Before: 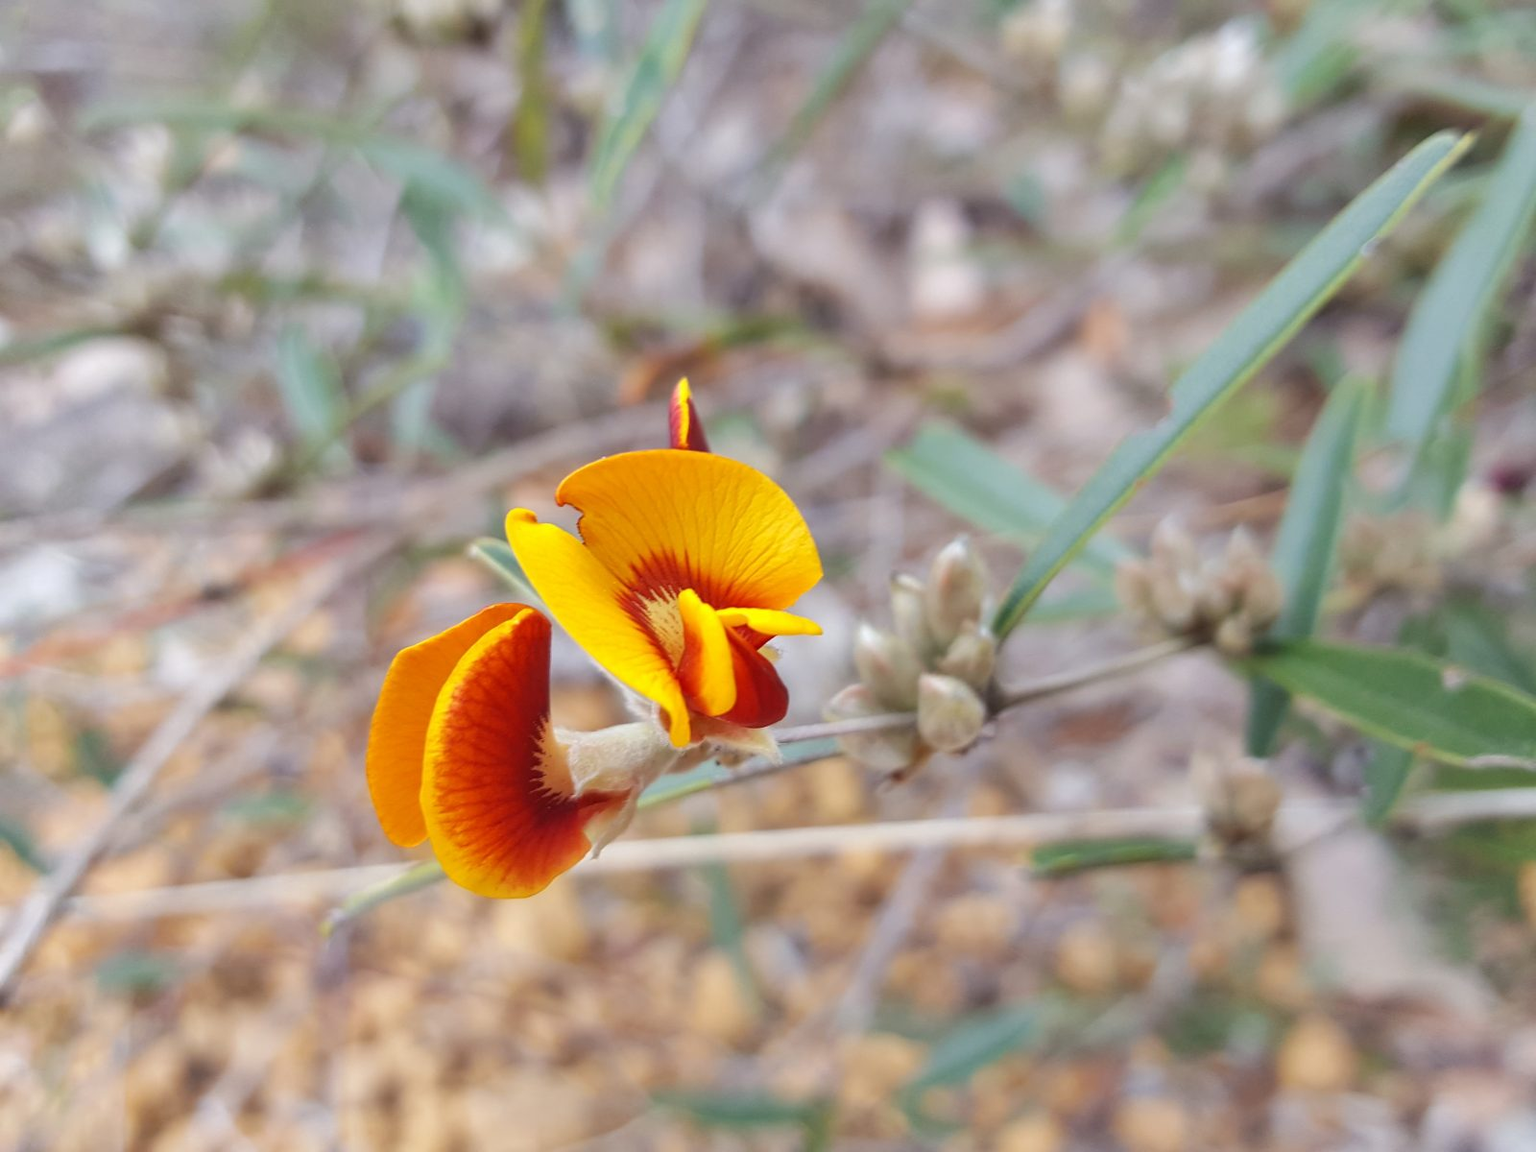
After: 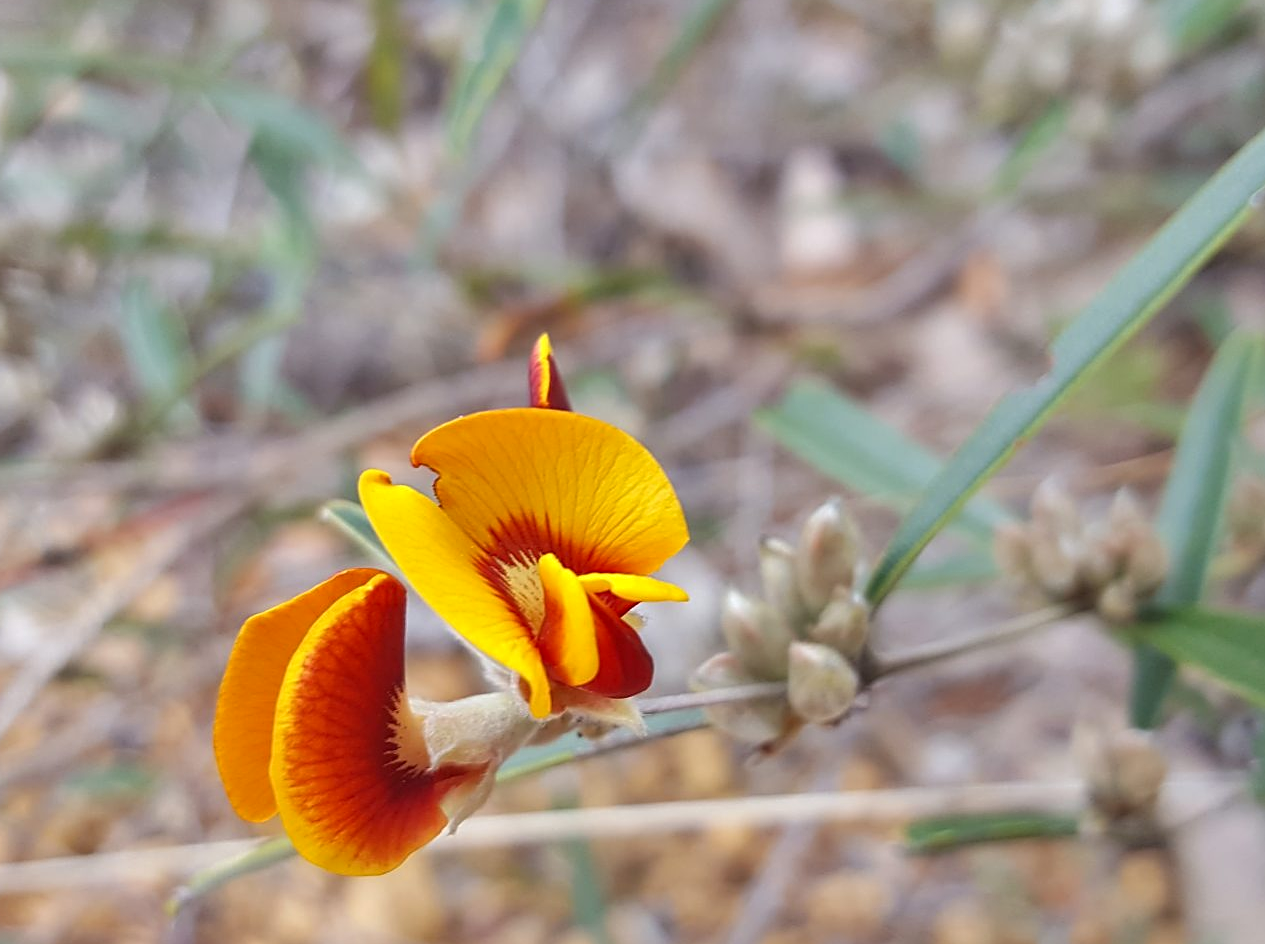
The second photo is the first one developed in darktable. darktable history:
crop and rotate: left 10.541%, top 5.072%, right 10.389%, bottom 16.201%
shadows and highlights: shadows 13.83, white point adjustment 1.3, soften with gaussian
sharpen: on, module defaults
